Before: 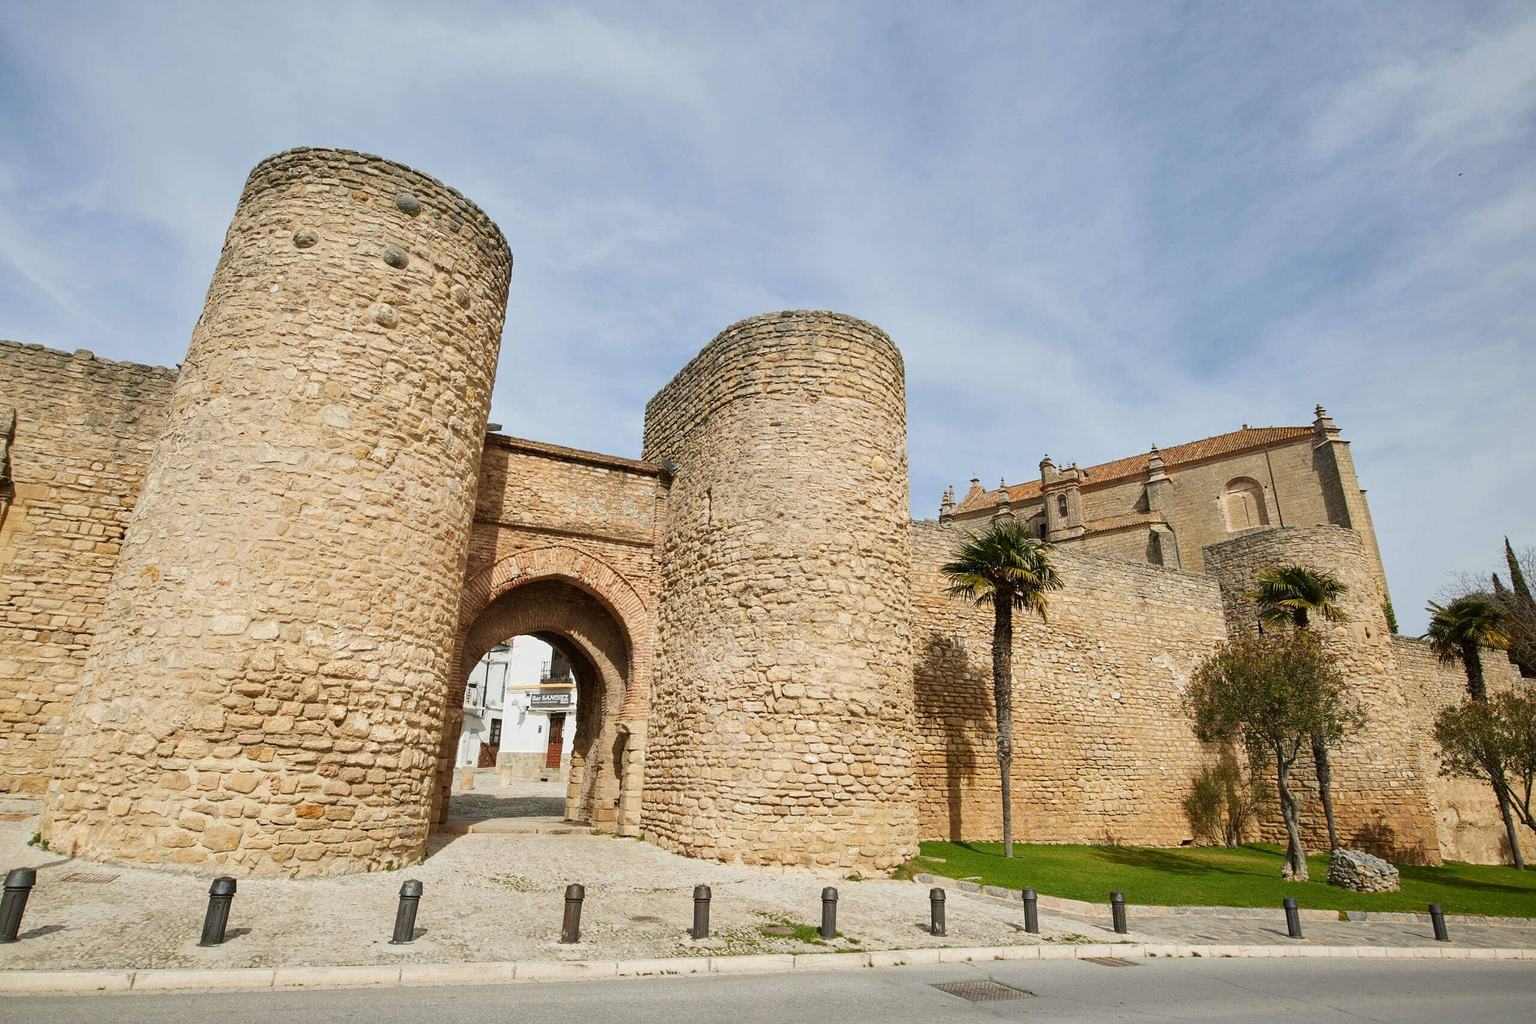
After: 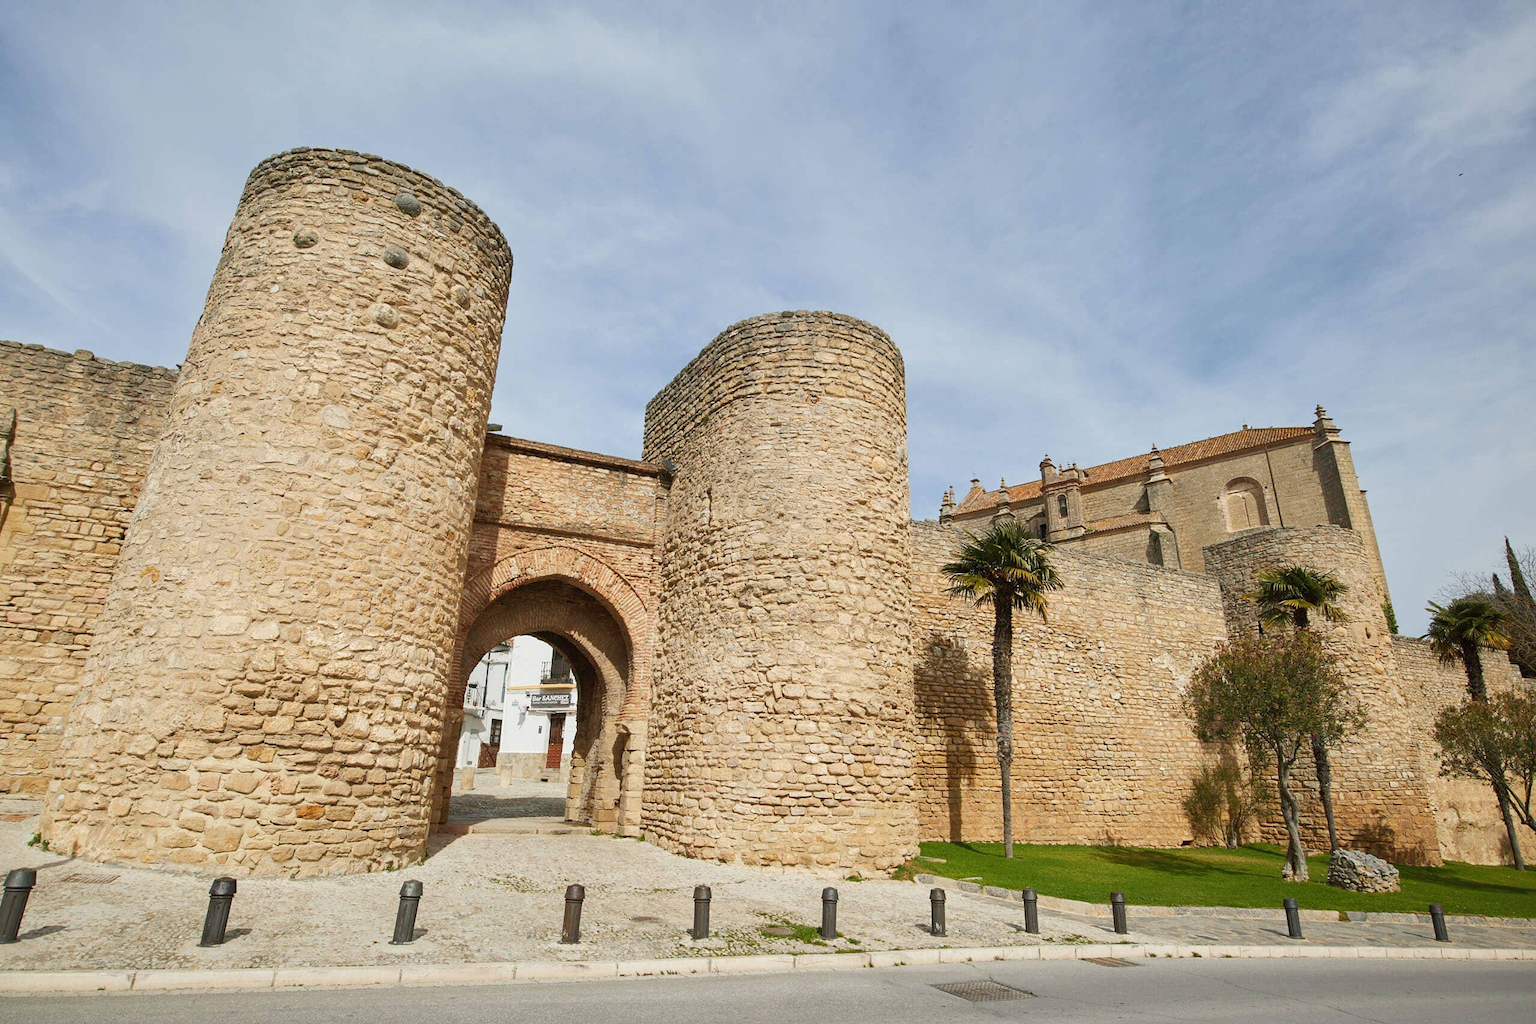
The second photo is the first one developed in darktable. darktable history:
shadows and highlights: shadows 43.06, highlights 6.94
exposure: compensate highlight preservation false
